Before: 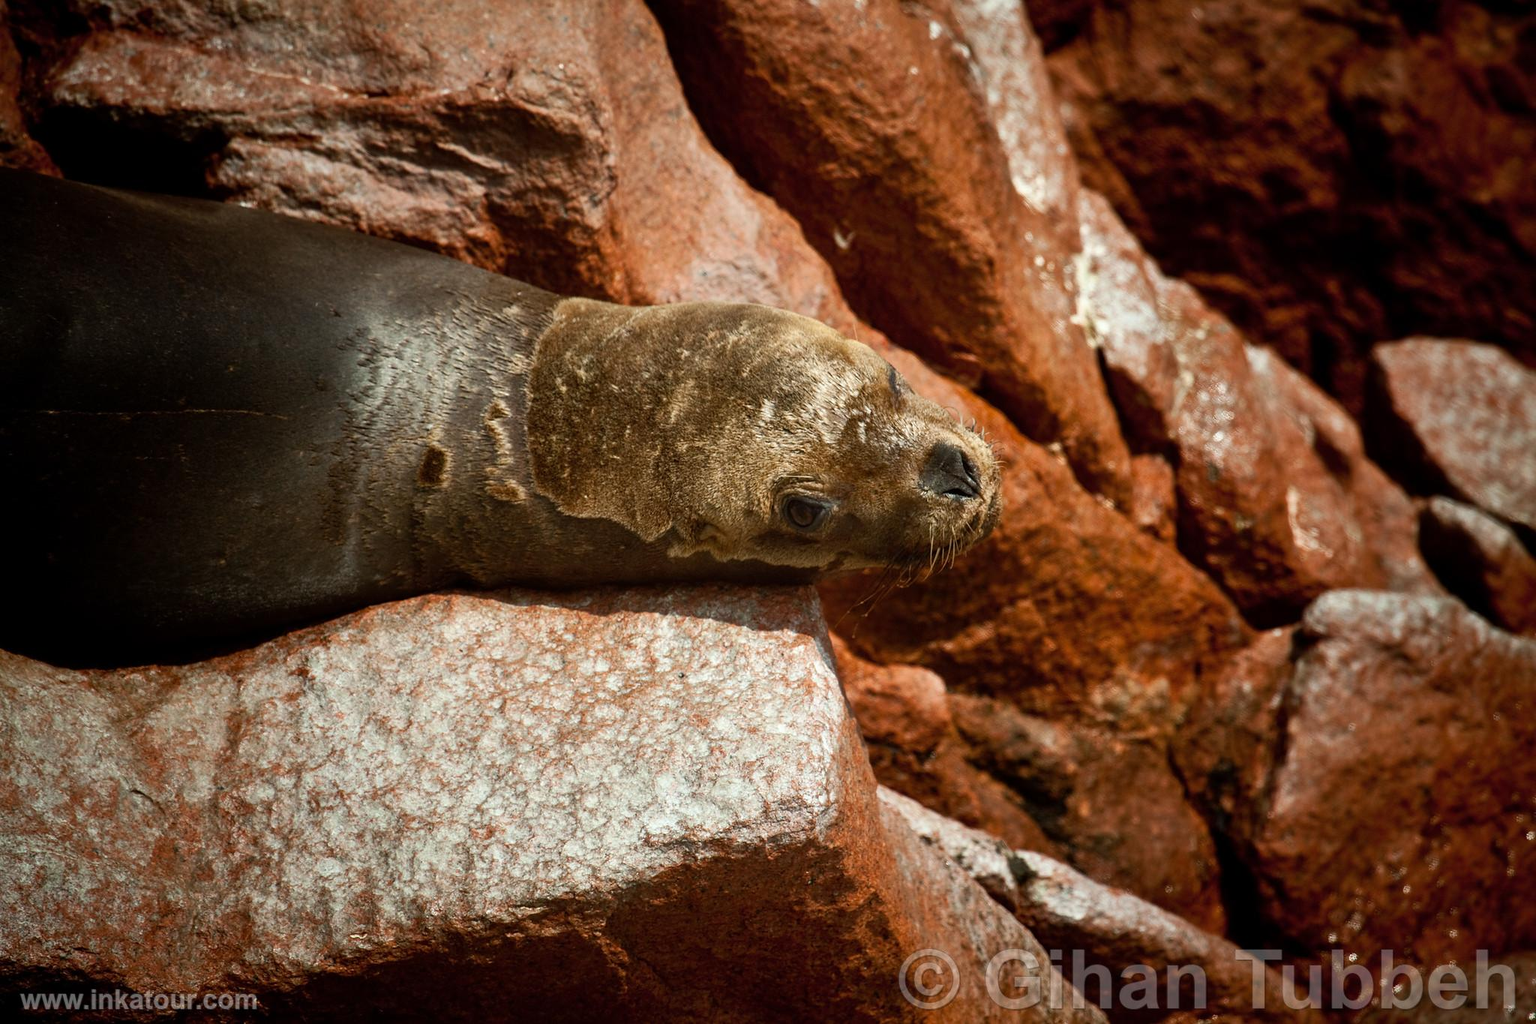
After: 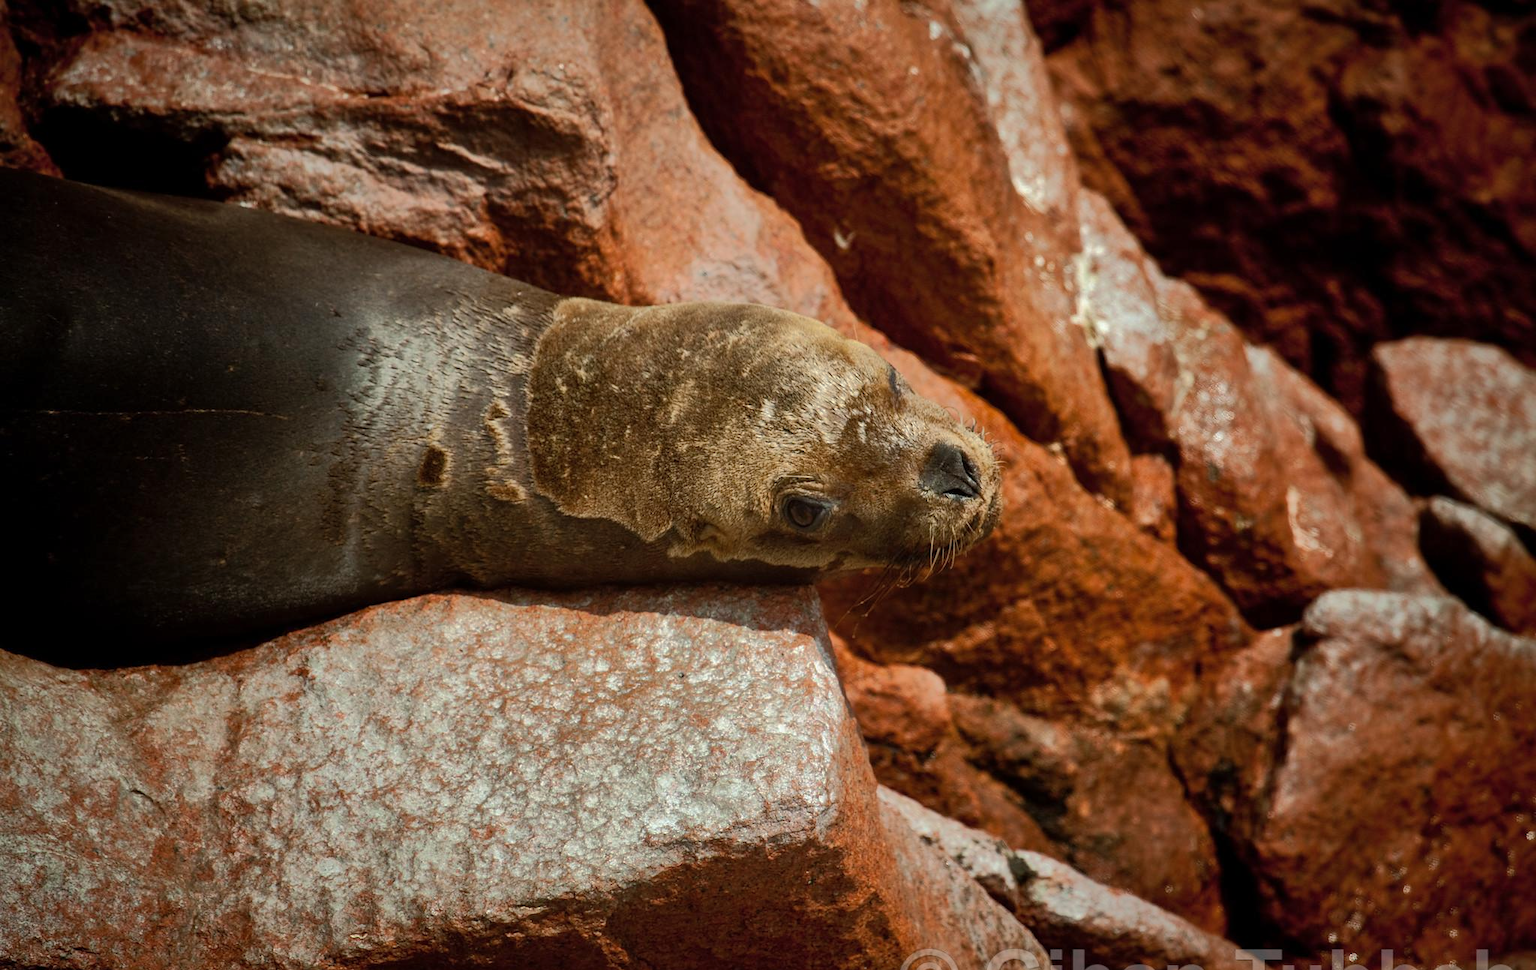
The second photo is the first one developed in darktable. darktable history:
crop and rotate: top 0.003%, bottom 5.197%
shadows and highlights: shadows 25.2, highlights -69.04
